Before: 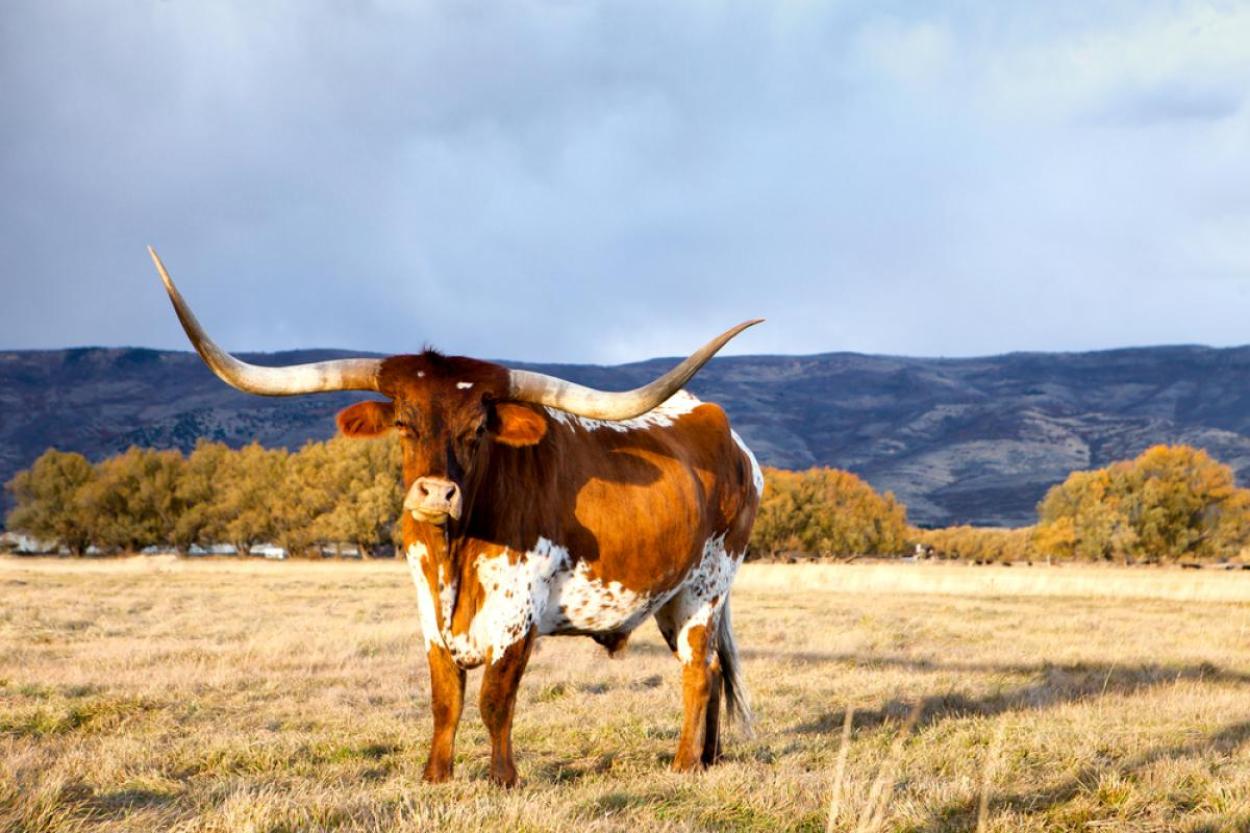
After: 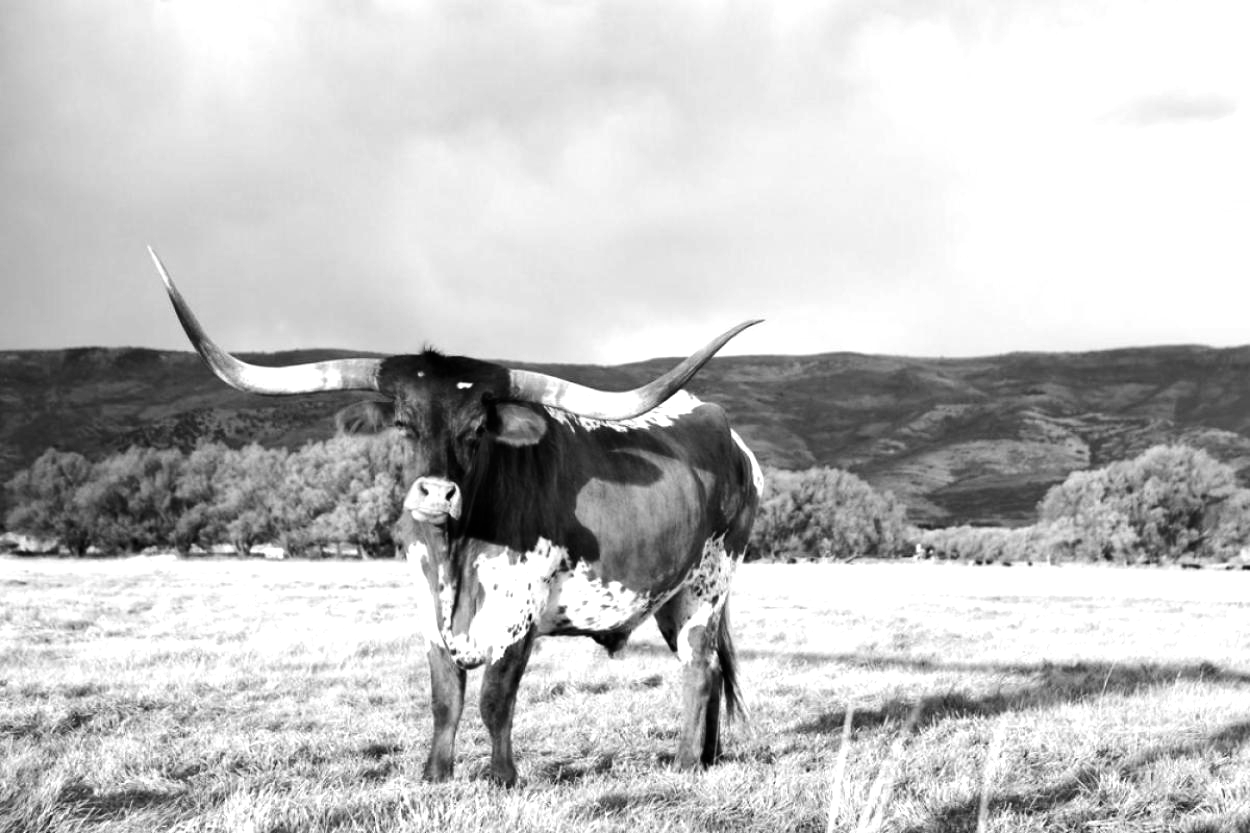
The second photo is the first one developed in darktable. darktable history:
color balance: output saturation 120%
monochrome: a -6.99, b 35.61, size 1.4
tone equalizer: -8 EV -0.75 EV, -7 EV -0.7 EV, -6 EV -0.6 EV, -5 EV -0.4 EV, -3 EV 0.4 EV, -2 EV 0.6 EV, -1 EV 0.7 EV, +0 EV 0.75 EV, edges refinement/feathering 500, mask exposure compensation -1.57 EV, preserve details no
